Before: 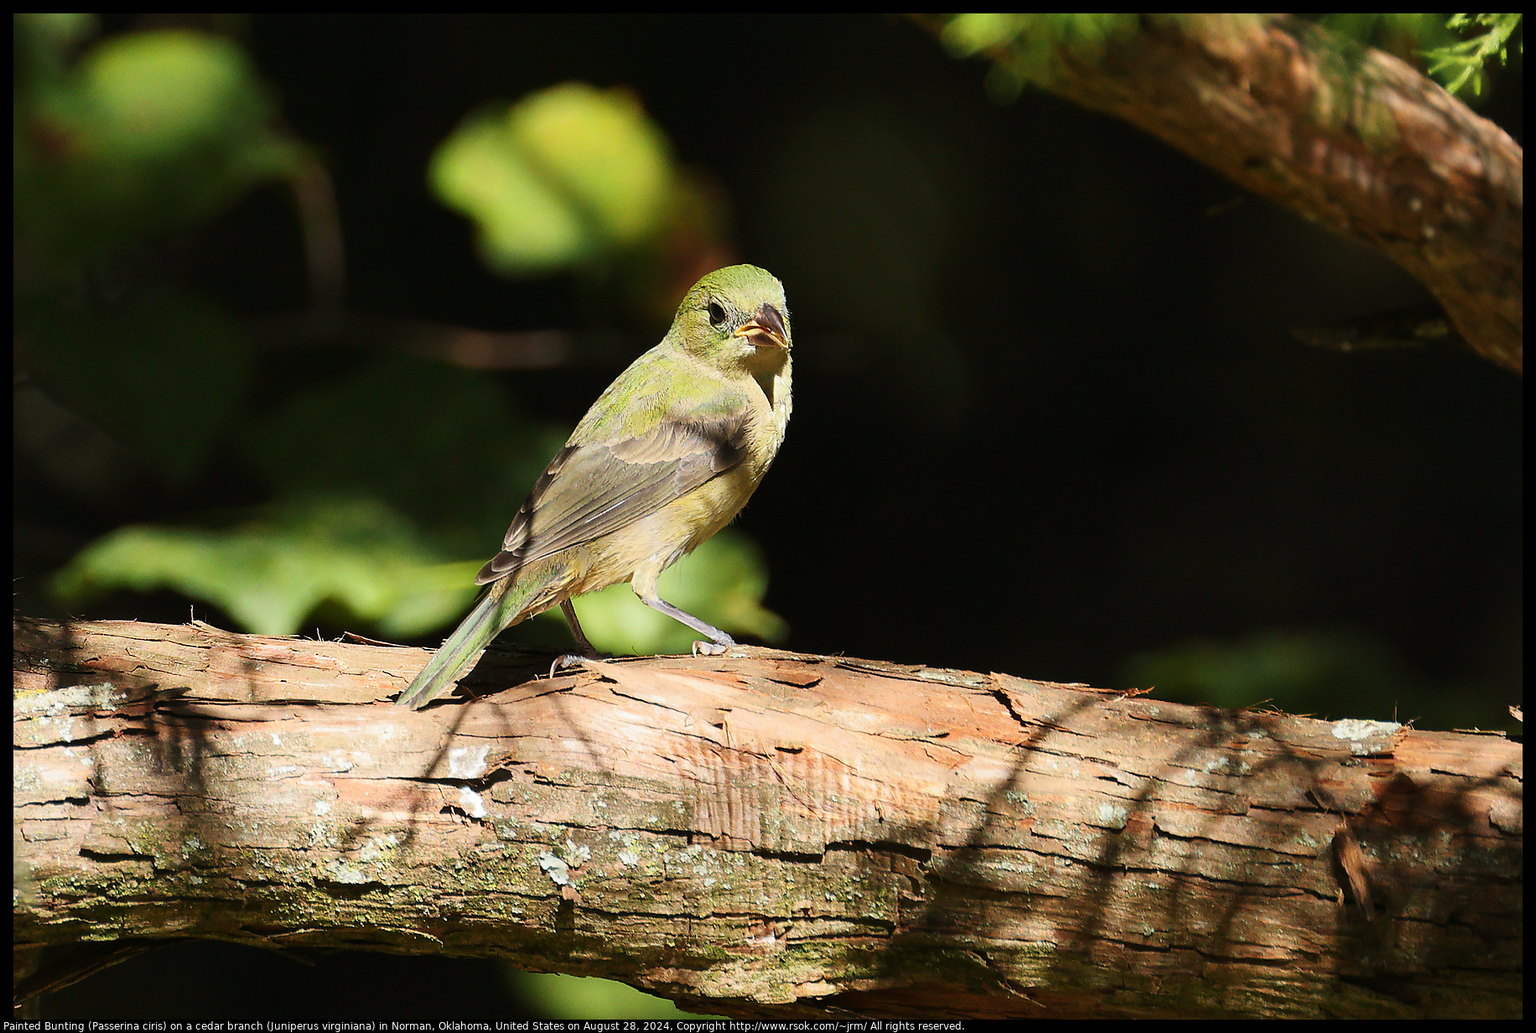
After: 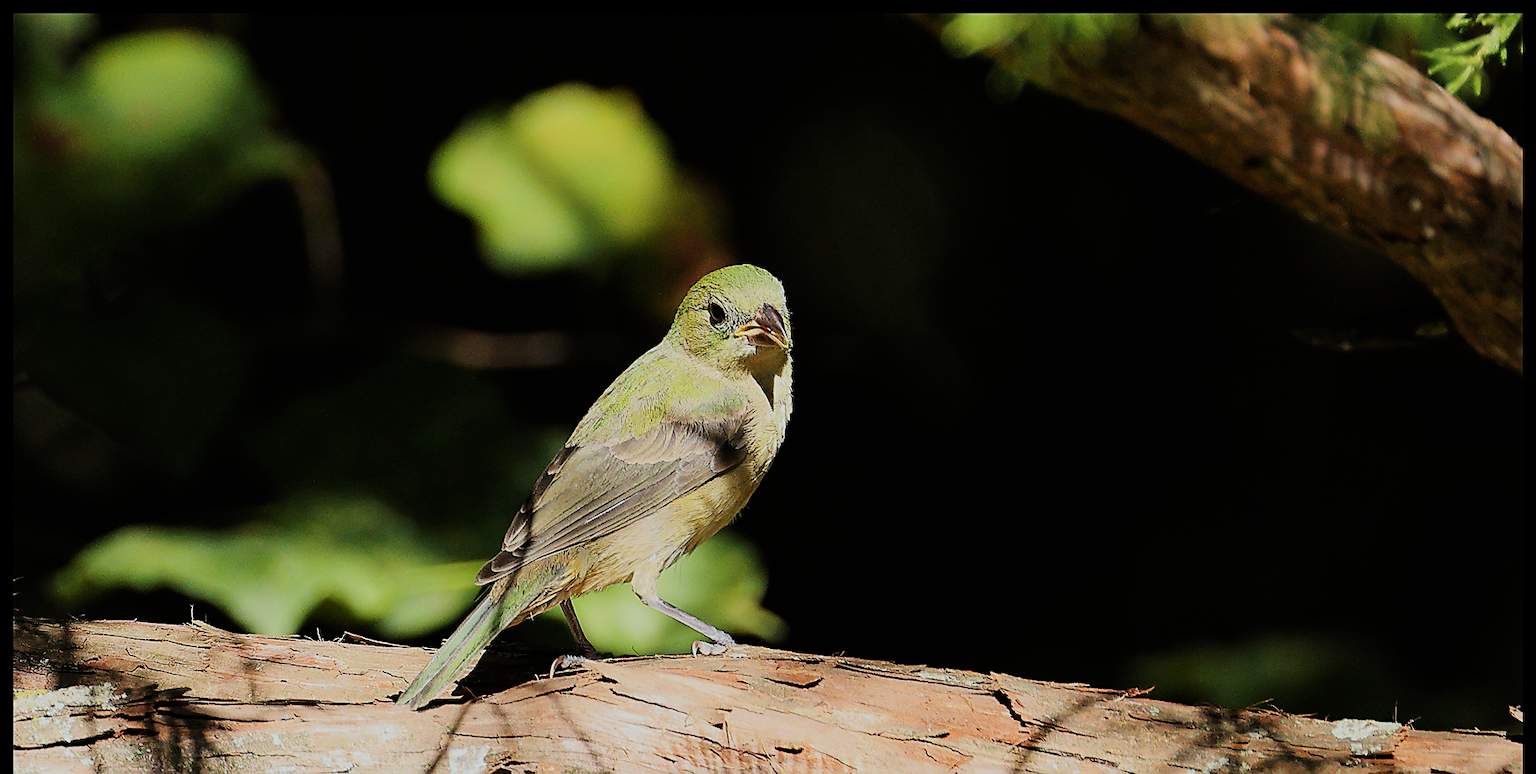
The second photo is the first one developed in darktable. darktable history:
white balance: red 0.986, blue 1.01
crop: bottom 24.988%
sharpen: on, module defaults
filmic rgb: black relative exposure -7.65 EV, white relative exposure 4.56 EV, hardness 3.61
